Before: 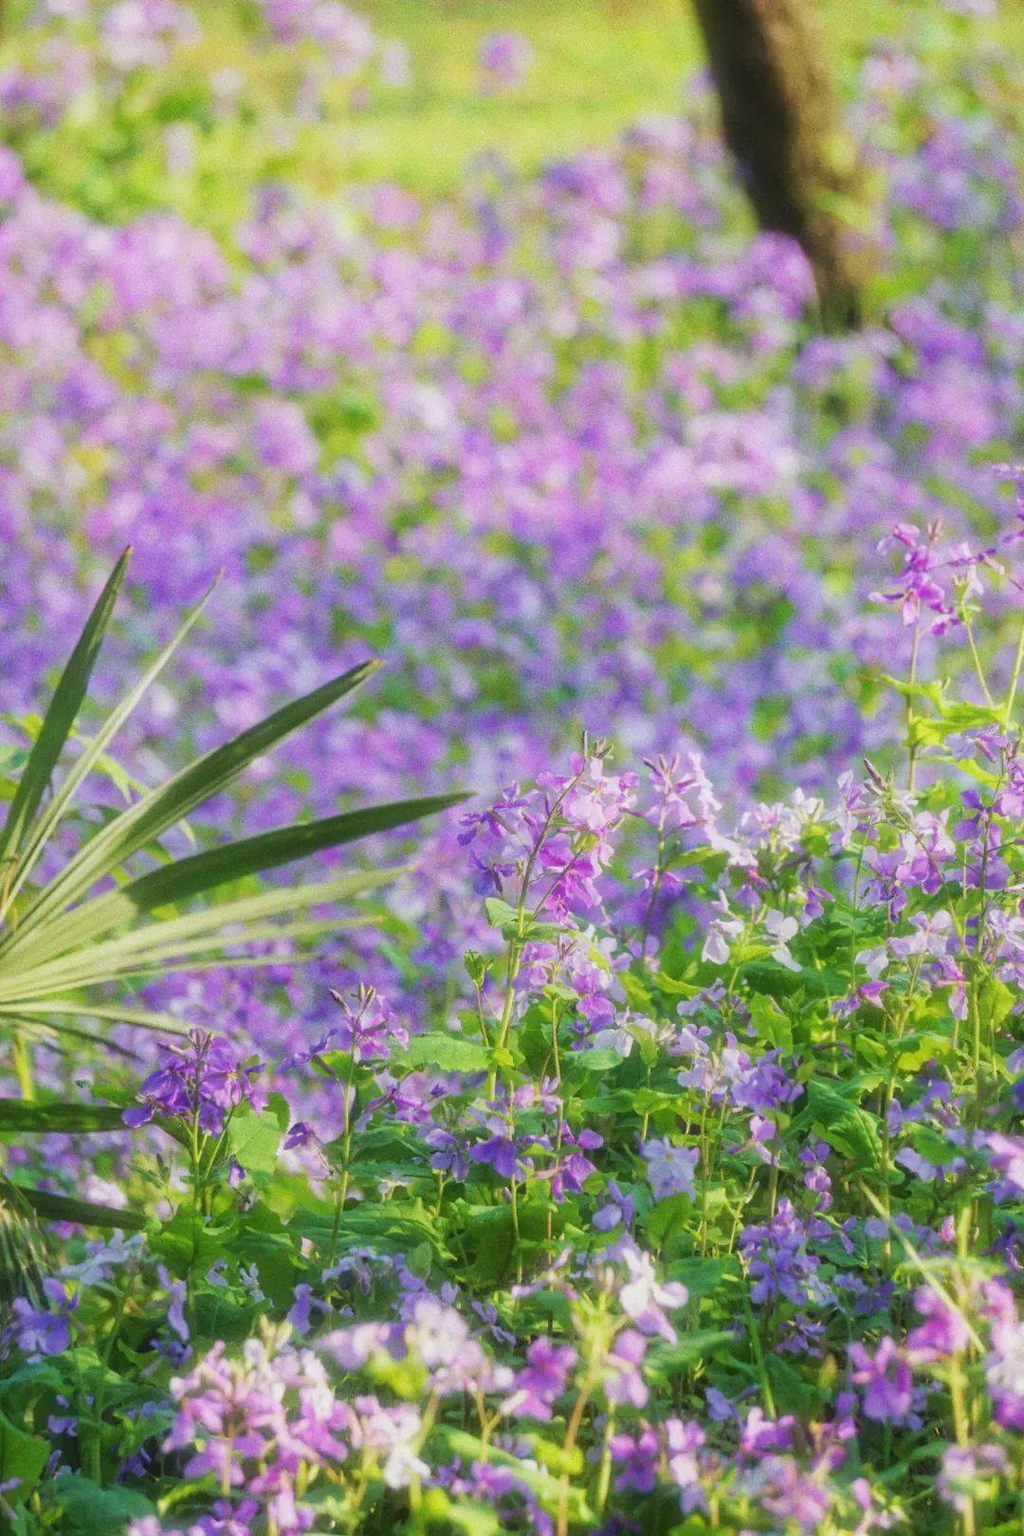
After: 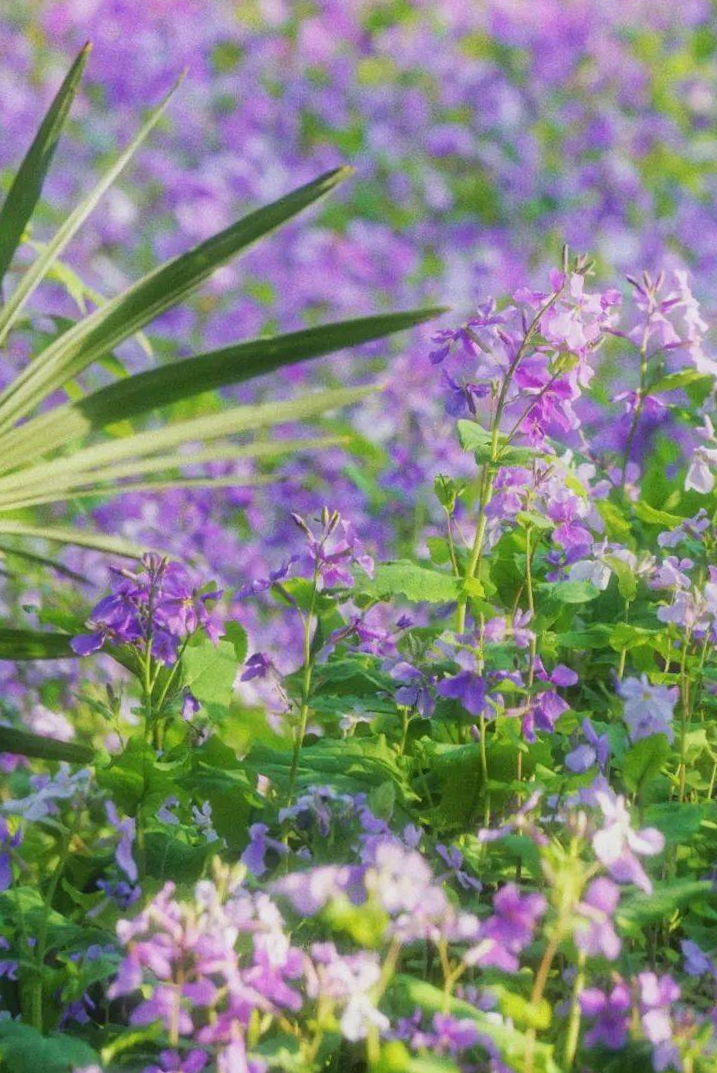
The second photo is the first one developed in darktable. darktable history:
crop and rotate: angle -0.949°, left 3.739%, top 32.115%, right 28.215%
exposure: exposure -0.01 EV, compensate highlight preservation false
